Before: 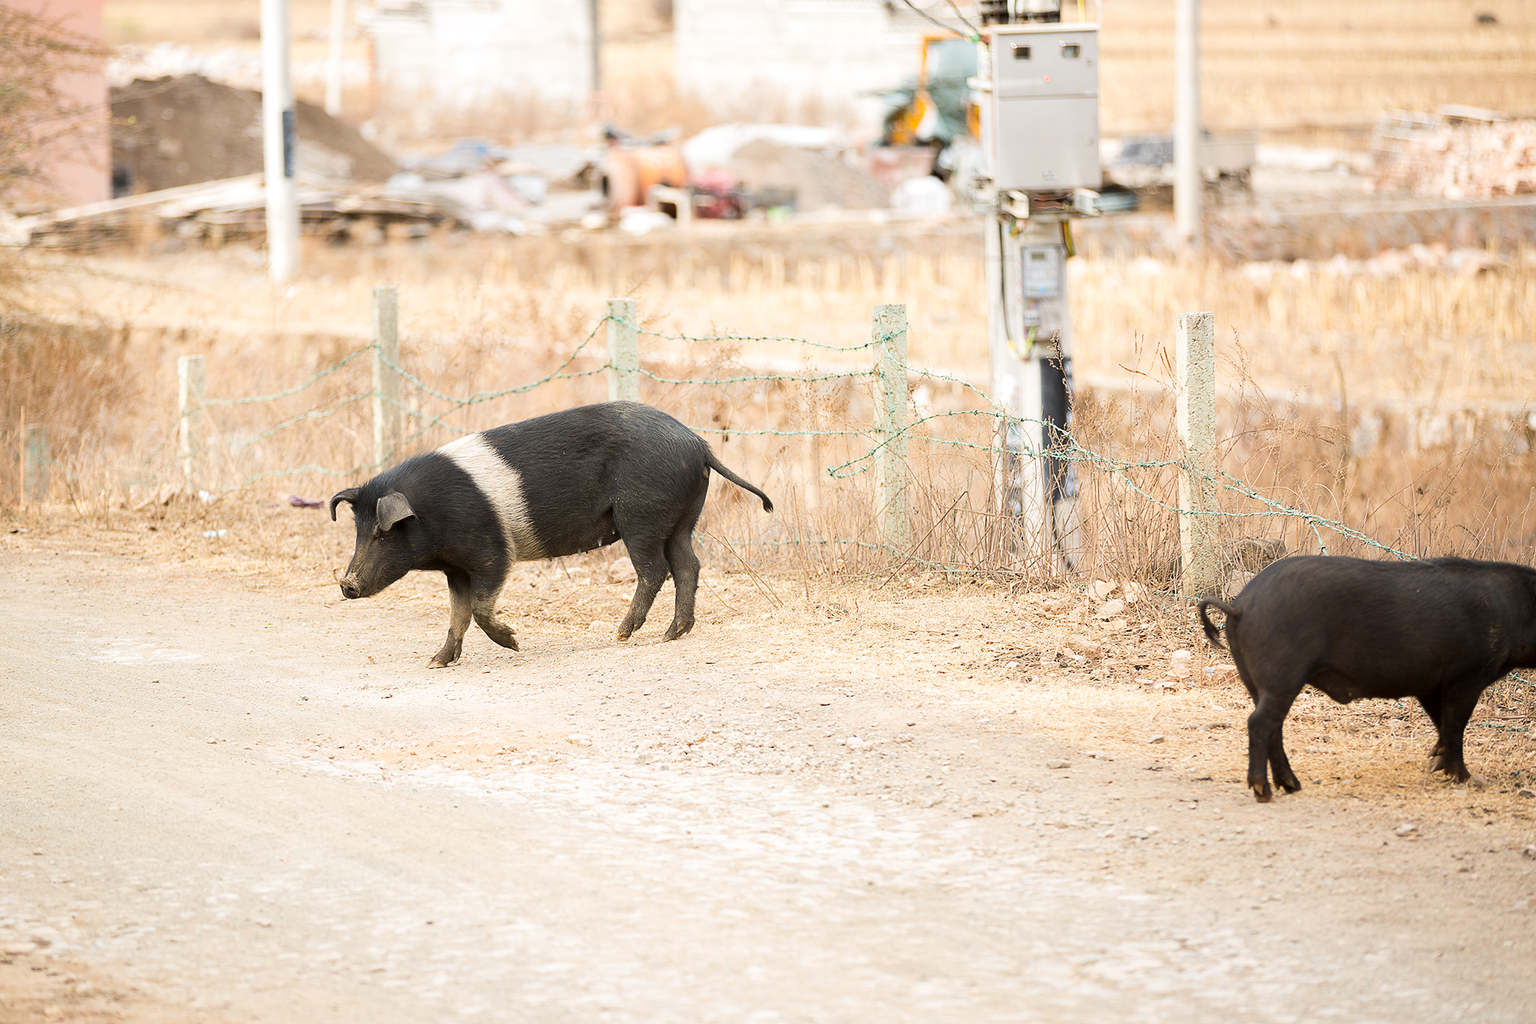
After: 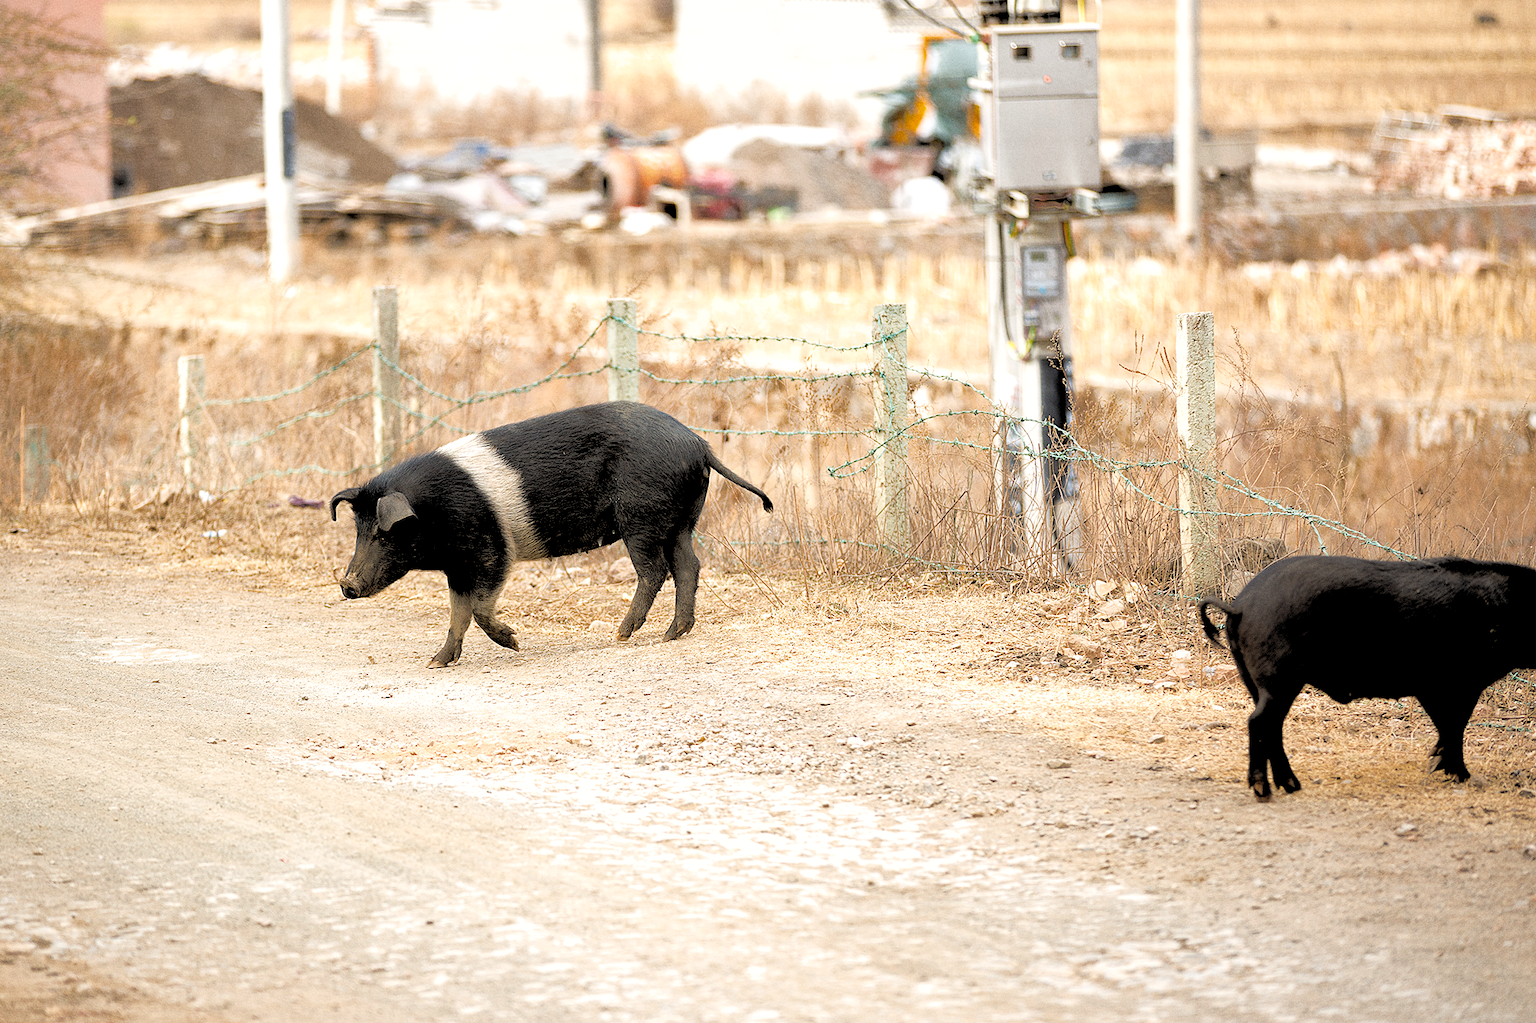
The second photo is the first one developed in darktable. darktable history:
rgb levels: levels [[0.034, 0.472, 0.904], [0, 0.5, 1], [0, 0.5, 1]]
grain: on, module defaults
shadows and highlights: on, module defaults
